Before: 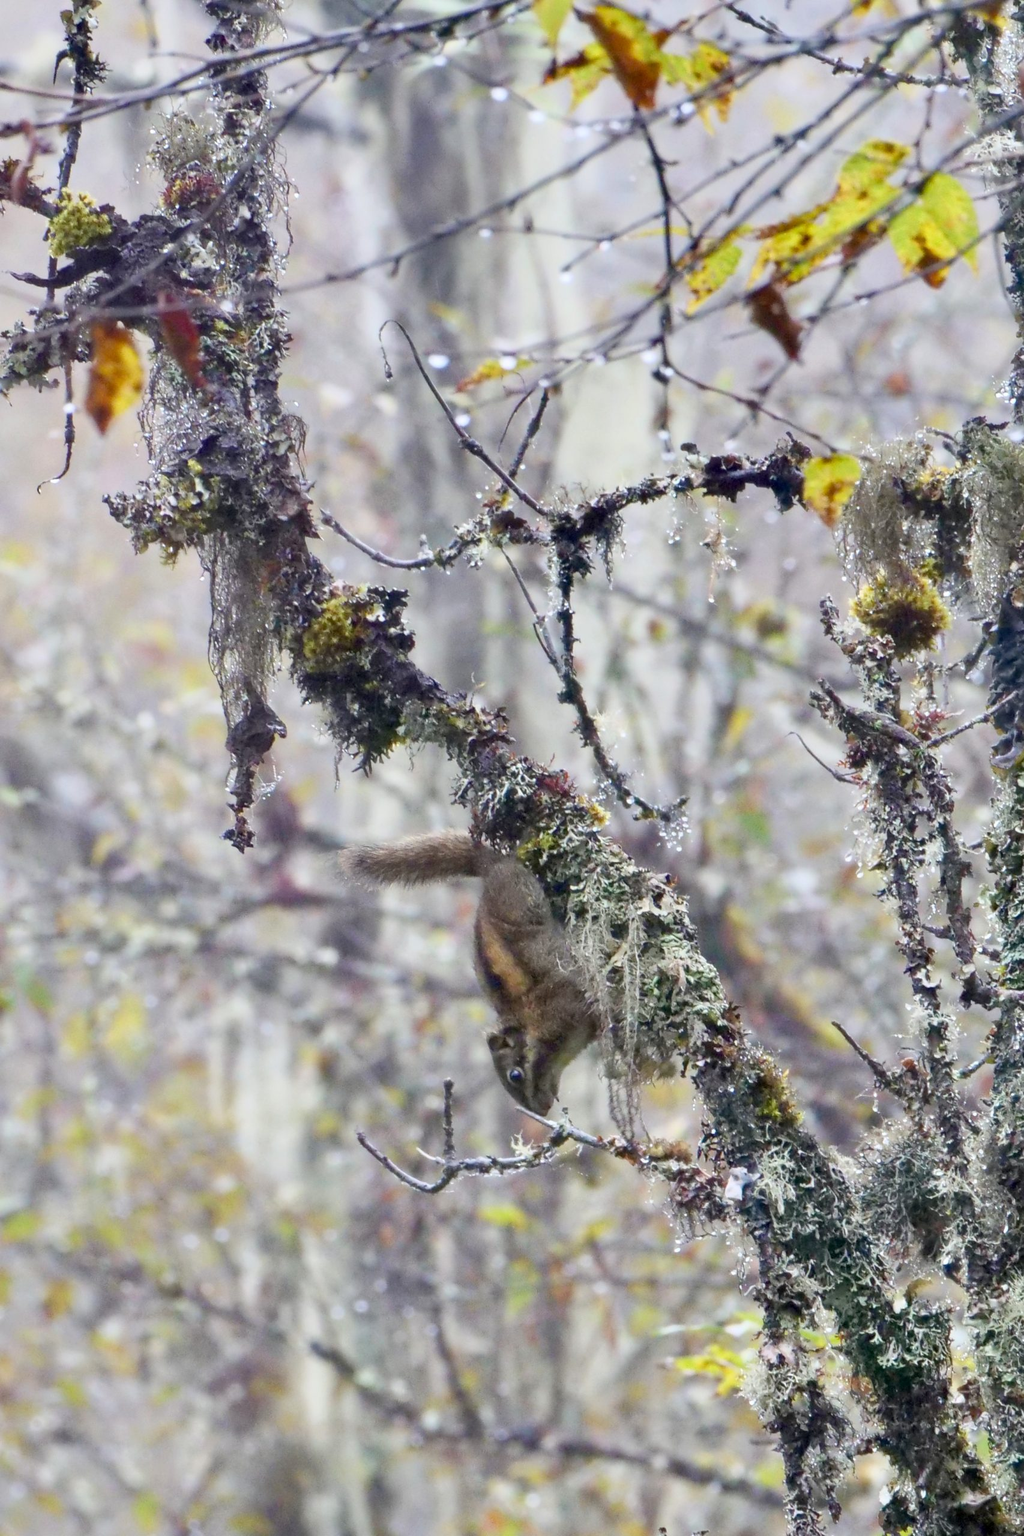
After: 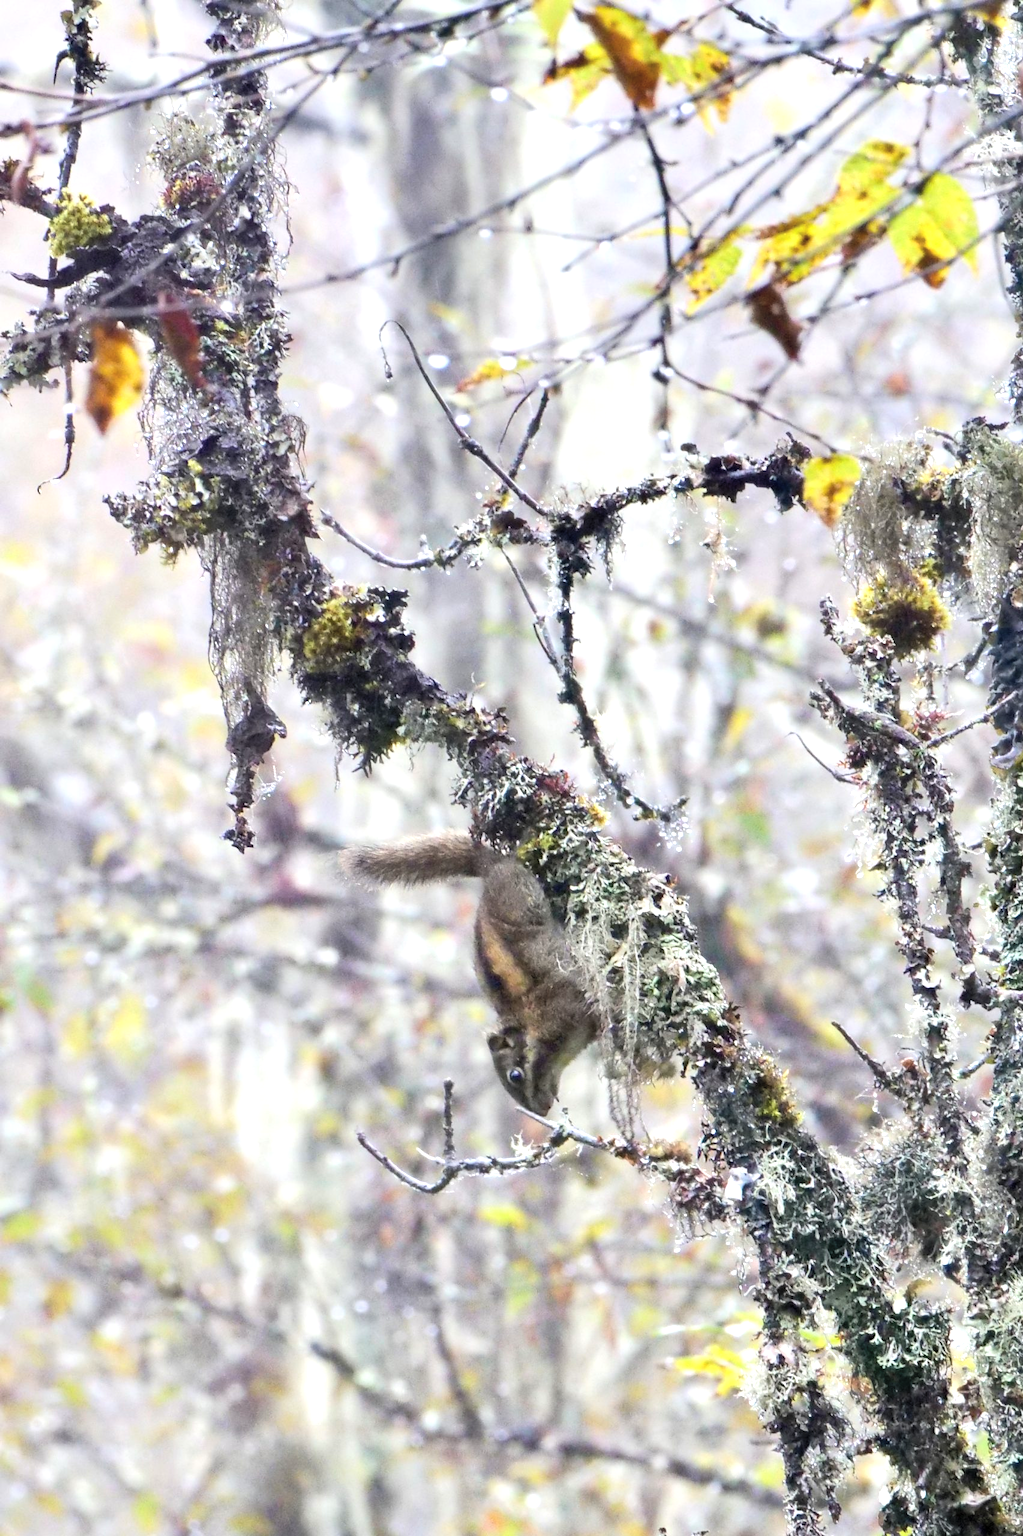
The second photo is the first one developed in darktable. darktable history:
contrast brightness saturation: brightness 0.15
tone equalizer: -8 EV -0.75 EV, -7 EV -0.7 EV, -6 EV -0.6 EV, -5 EV -0.4 EV, -3 EV 0.4 EV, -2 EV 0.6 EV, -1 EV 0.7 EV, +0 EV 0.75 EV, edges refinement/feathering 500, mask exposure compensation -1.57 EV, preserve details no
